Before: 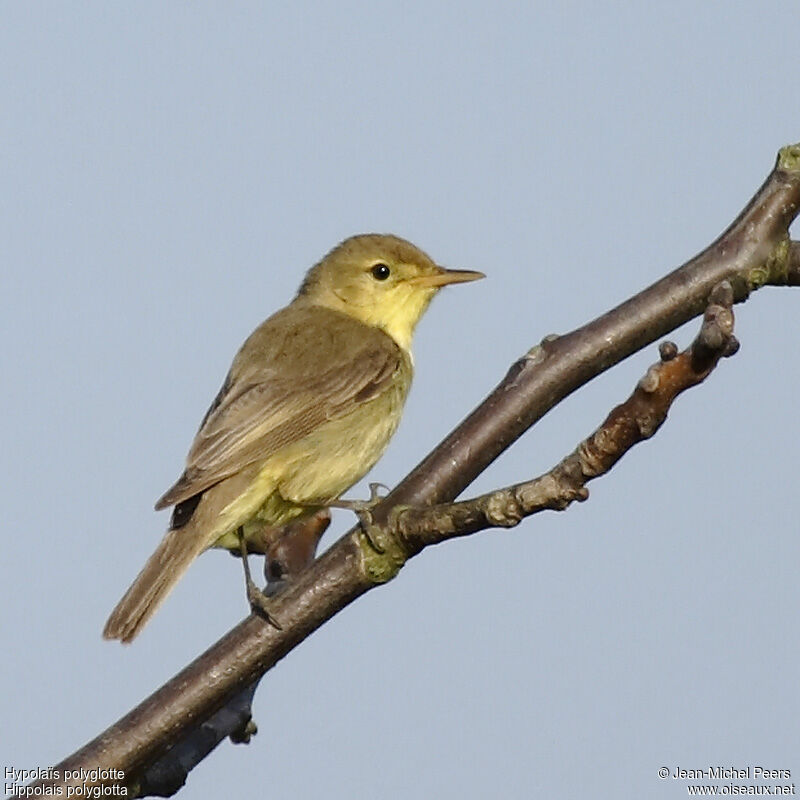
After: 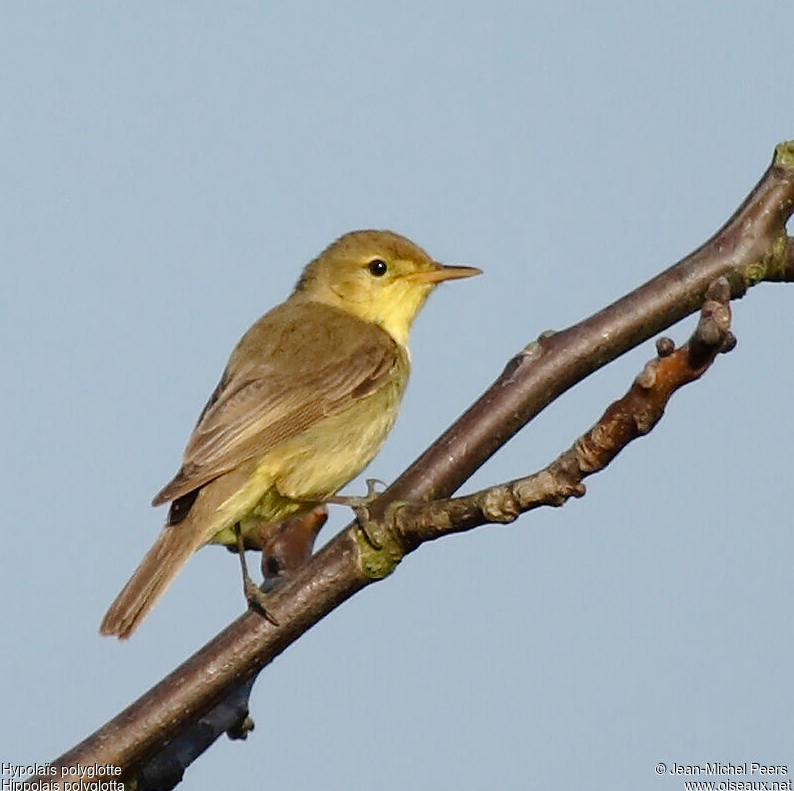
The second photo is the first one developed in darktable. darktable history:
contrast brightness saturation: contrast -0.025, brightness -0.013, saturation 0.034
crop: left 0.424%, top 0.619%, right 0.247%, bottom 0.45%
